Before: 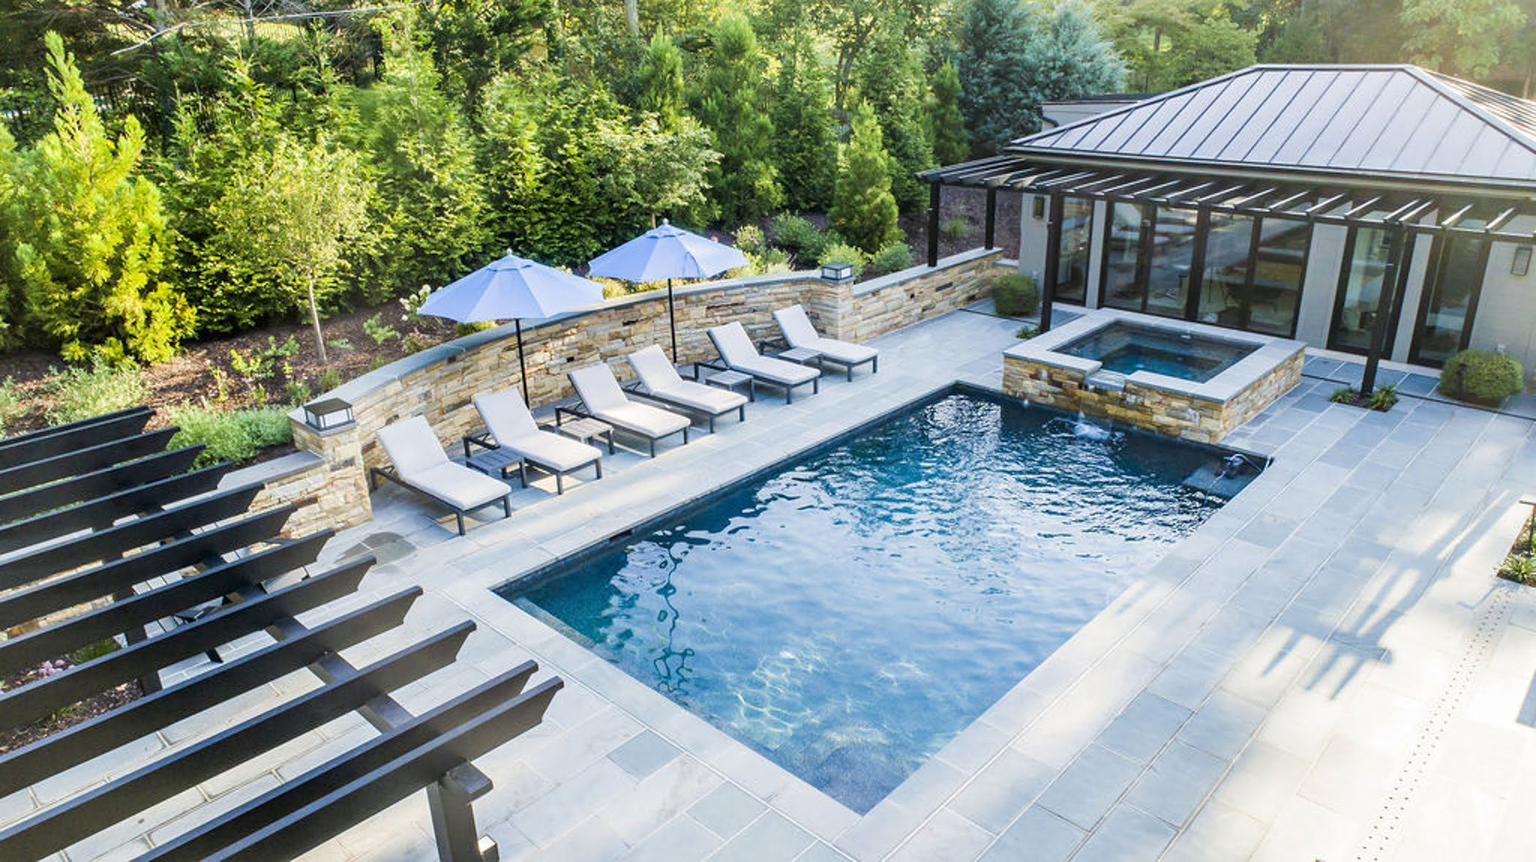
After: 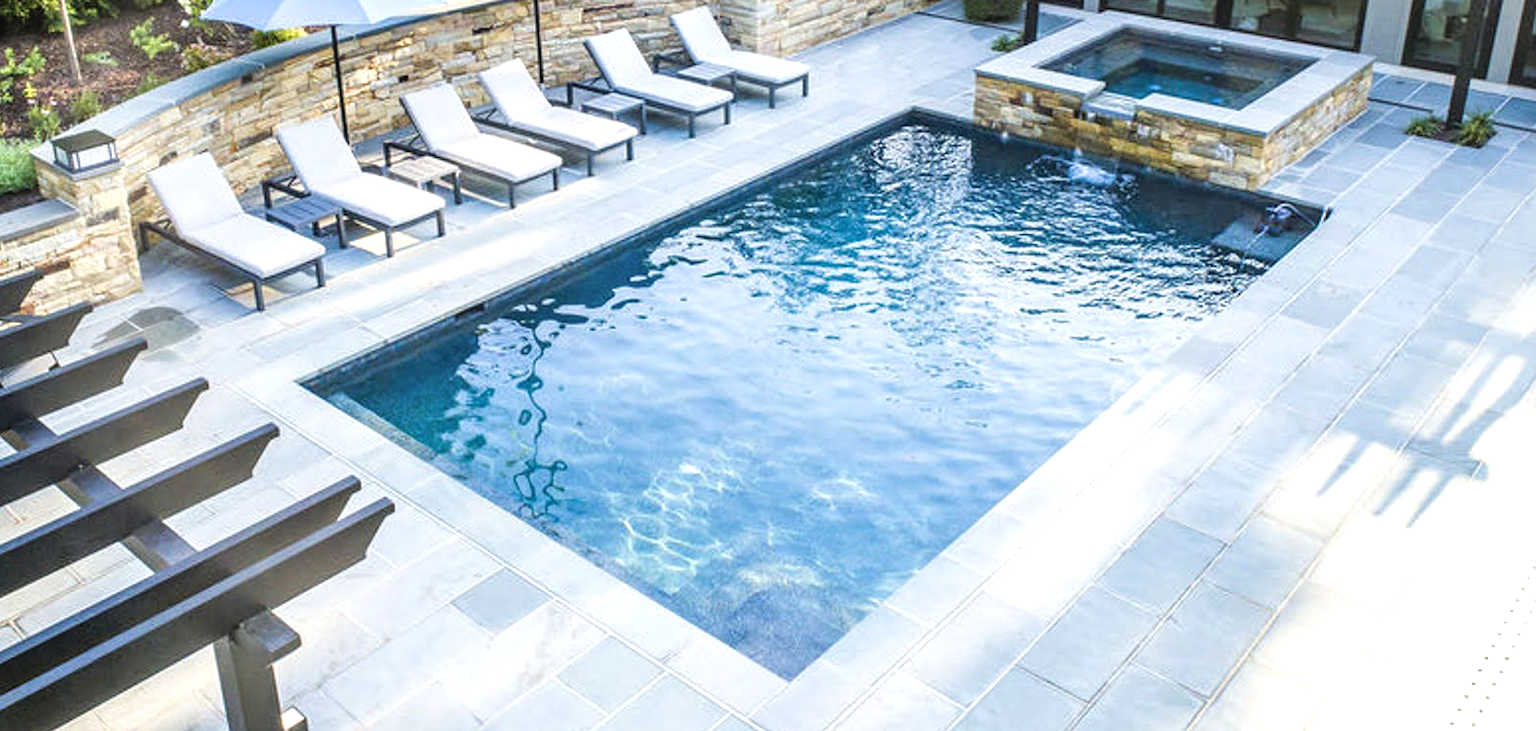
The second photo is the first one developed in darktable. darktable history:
tone equalizer: -8 EV -0.439 EV, -7 EV -0.374 EV, -6 EV -0.346 EV, -5 EV -0.258 EV, -3 EV 0.243 EV, -2 EV 0.347 EV, -1 EV 0.389 EV, +0 EV 0.426 EV
crop and rotate: left 17.299%, top 34.791%, right 6.915%, bottom 0.838%
local contrast: detail 109%
